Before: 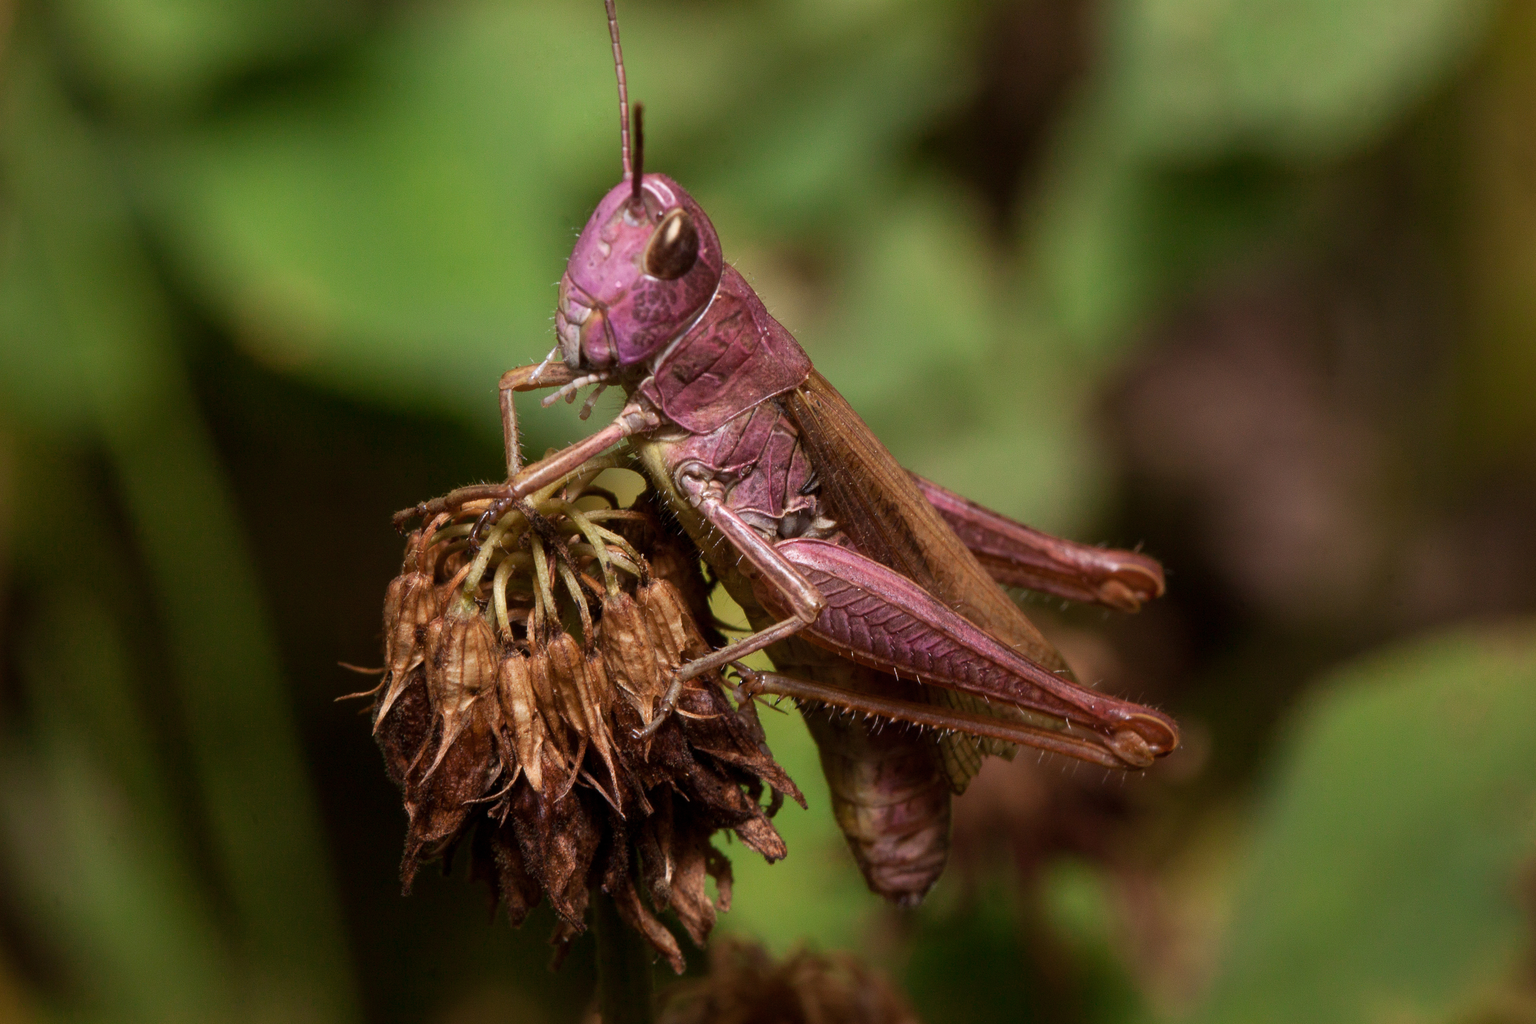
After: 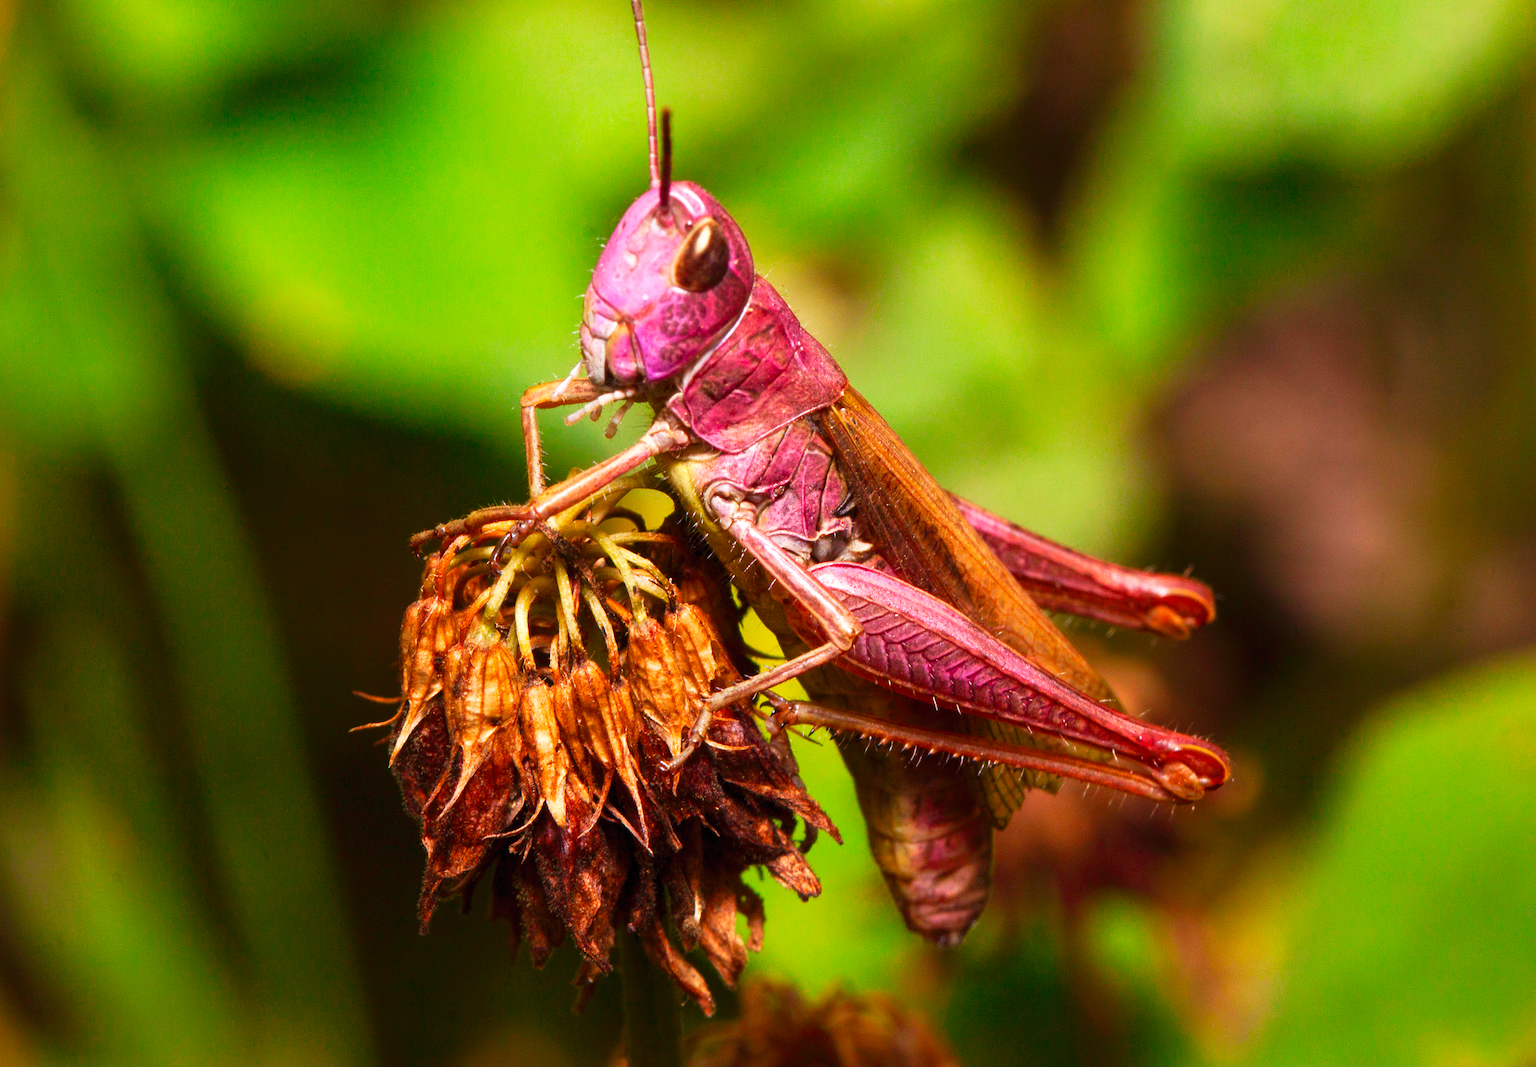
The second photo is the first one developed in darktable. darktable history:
tone curve: curves: ch0 [(0, 0) (0.003, 0.003) (0.011, 0.009) (0.025, 0.022) (0.044, 0.037) (0.069, 0.051) (0.1, 0.079) (0.136, 0.114) (0.177, 0.152) (0.224, 0.212) (0.277, 0.281) (0.335, 0.358) (0.399, 0.459) (0.468, 0.573) (0.543, 0.684) (0.623, 0.779) (0.709, 0.866) (0.801, 0.949) (0.898, 0.98) (1, 1)], preserve colors none
levels: levels [0, 0.43, 0.984]
crop: right 4.126%, bottom 0.031%
color balance: output saturation 120%
